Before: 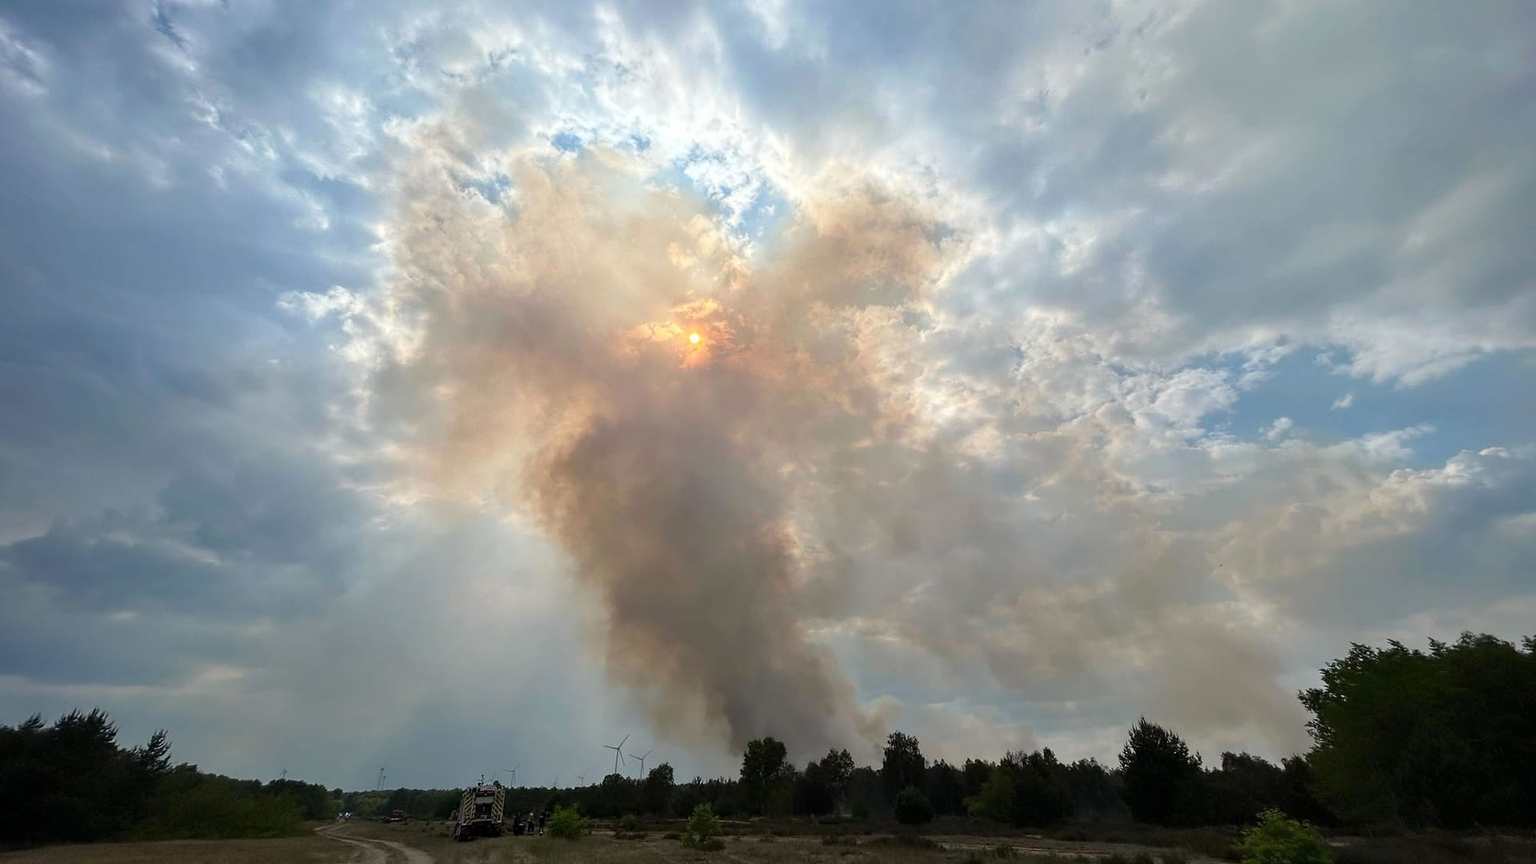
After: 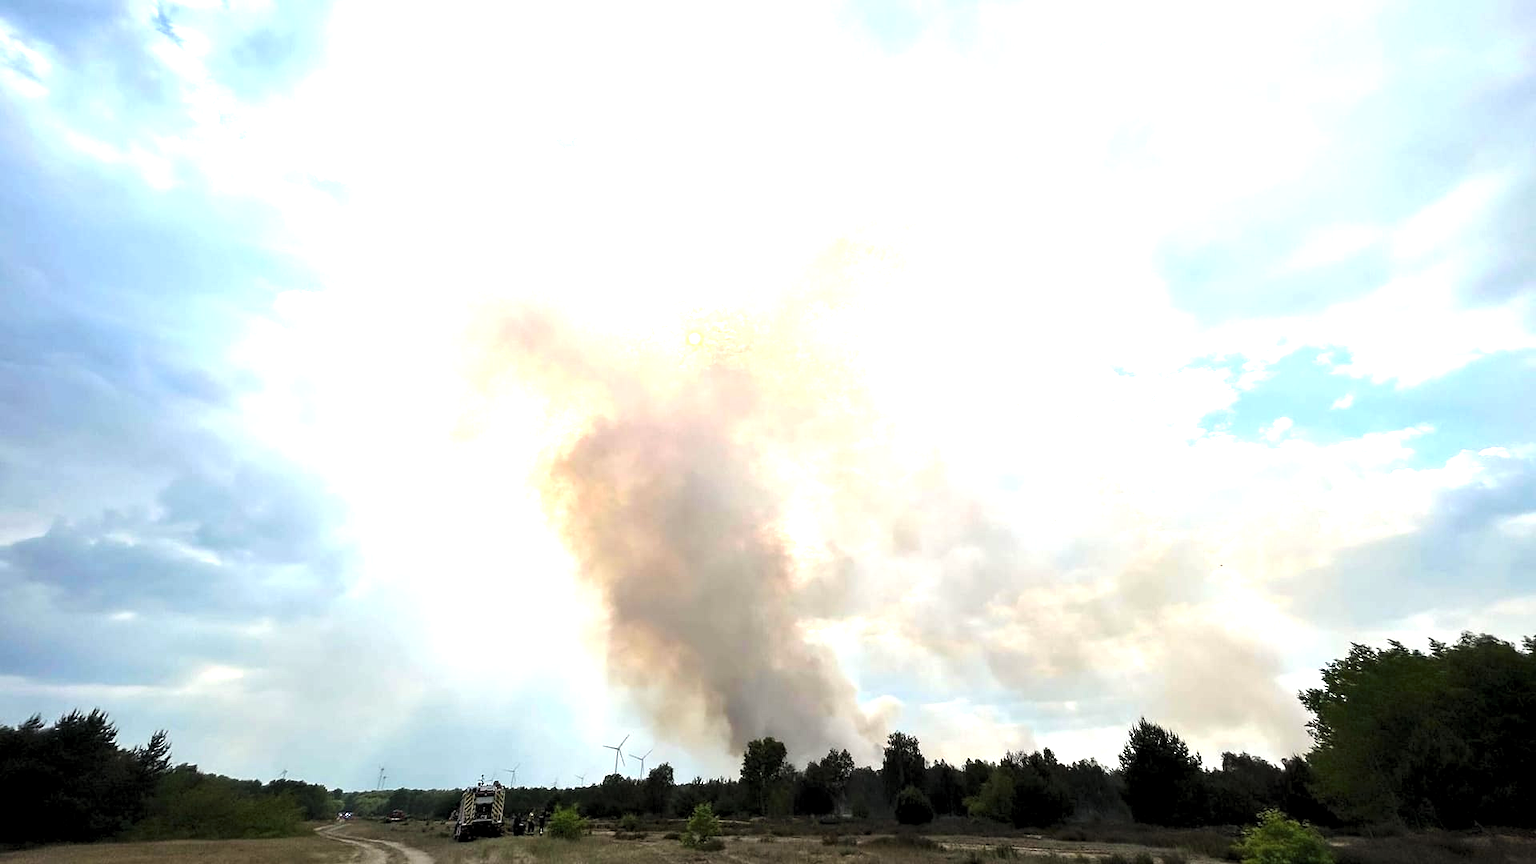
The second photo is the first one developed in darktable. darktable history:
exposure: black level correction 0, exposure 1.459 EV, compensate highlight preservation false
levels: levels [0.062, 0.494, 0.925]
tone equalizer: on, module defaults
